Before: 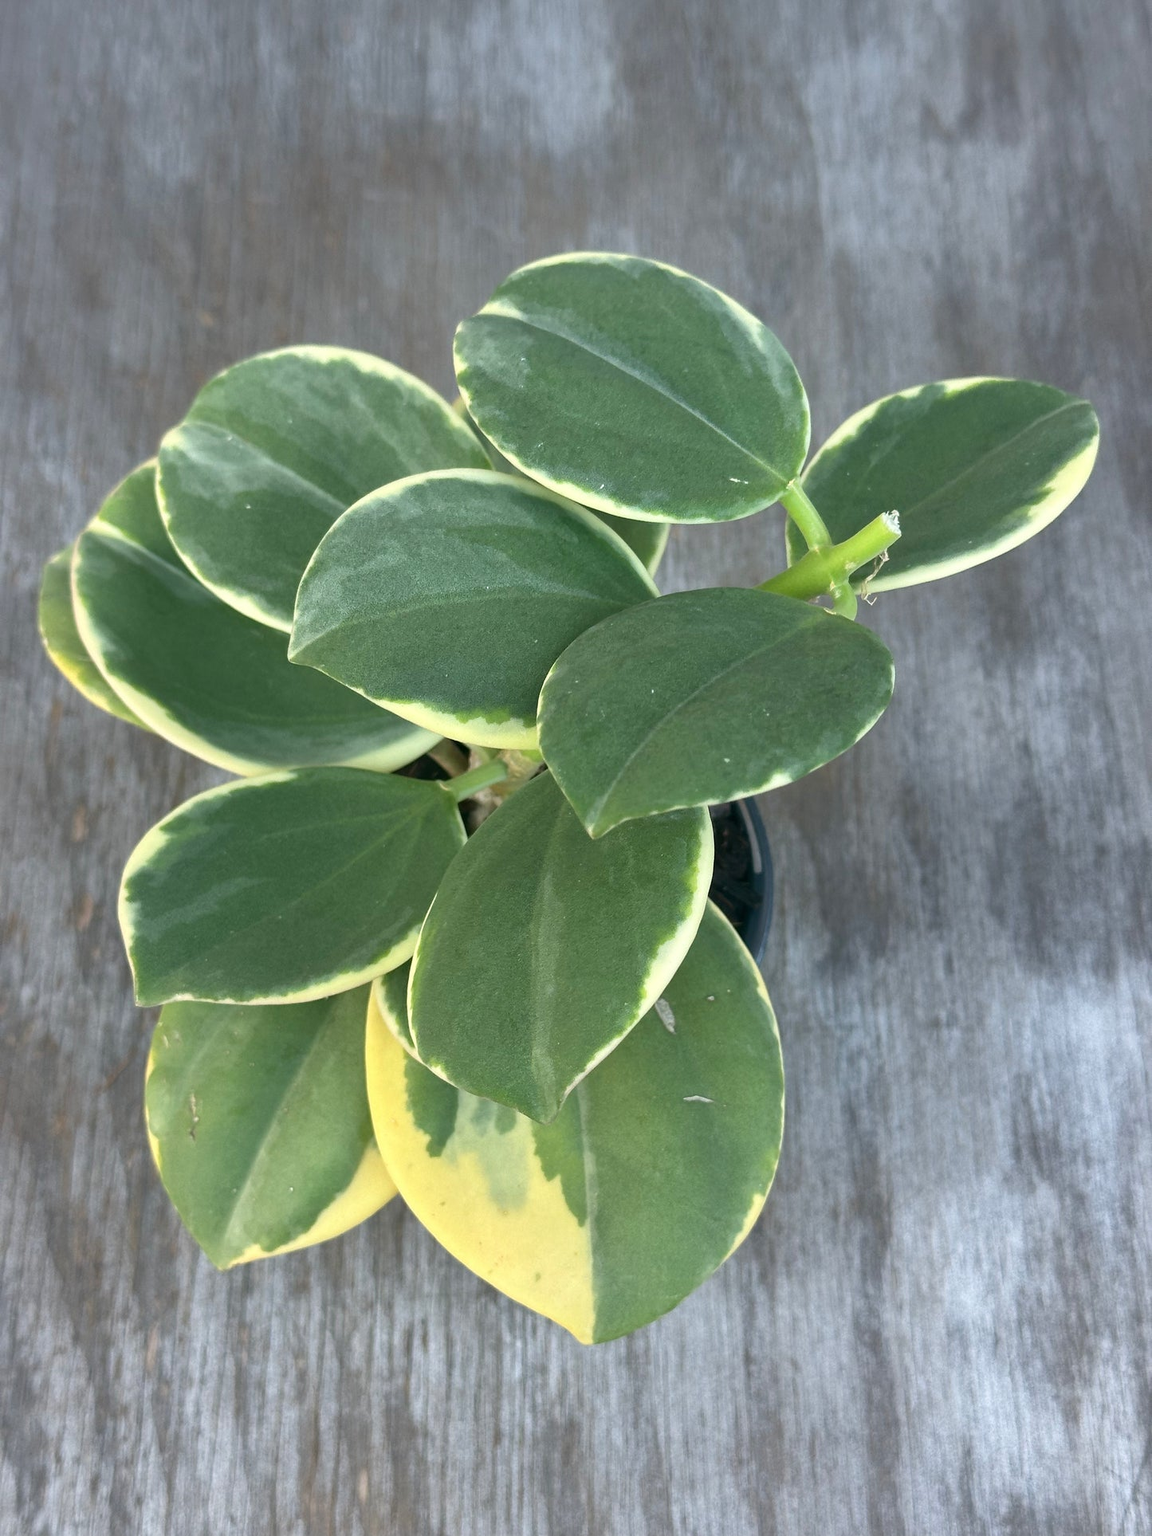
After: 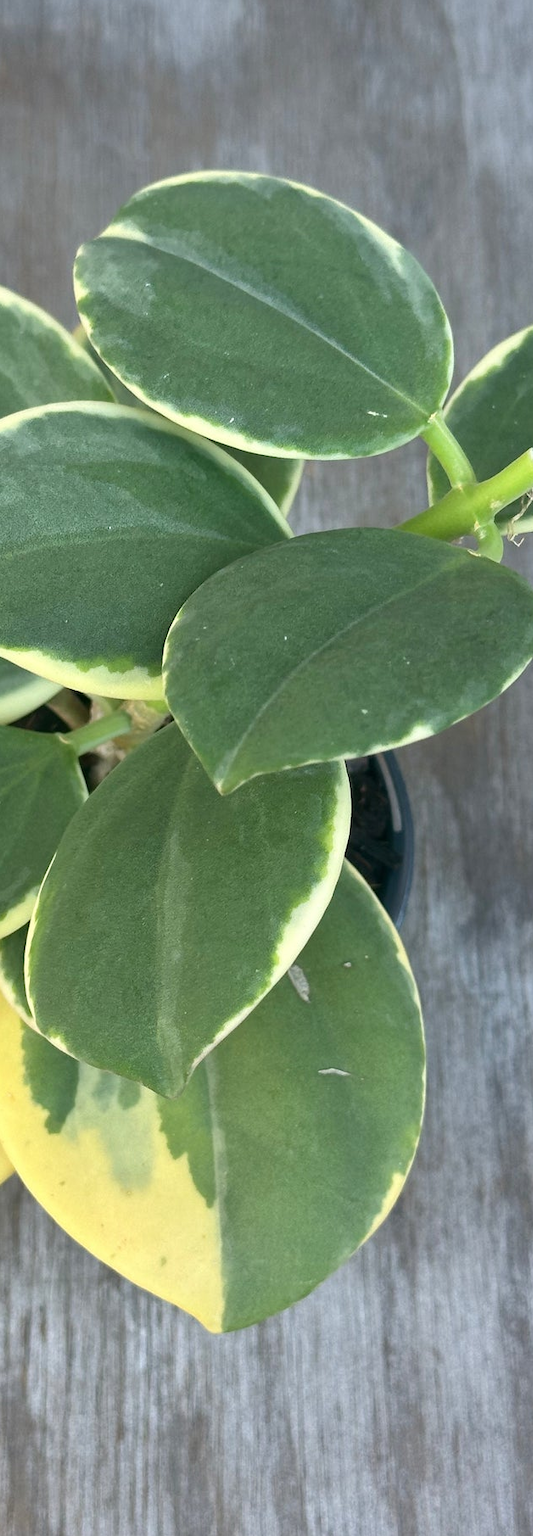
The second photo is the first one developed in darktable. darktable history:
crop: left 33.411%, top 6.008%, right 23.035%
